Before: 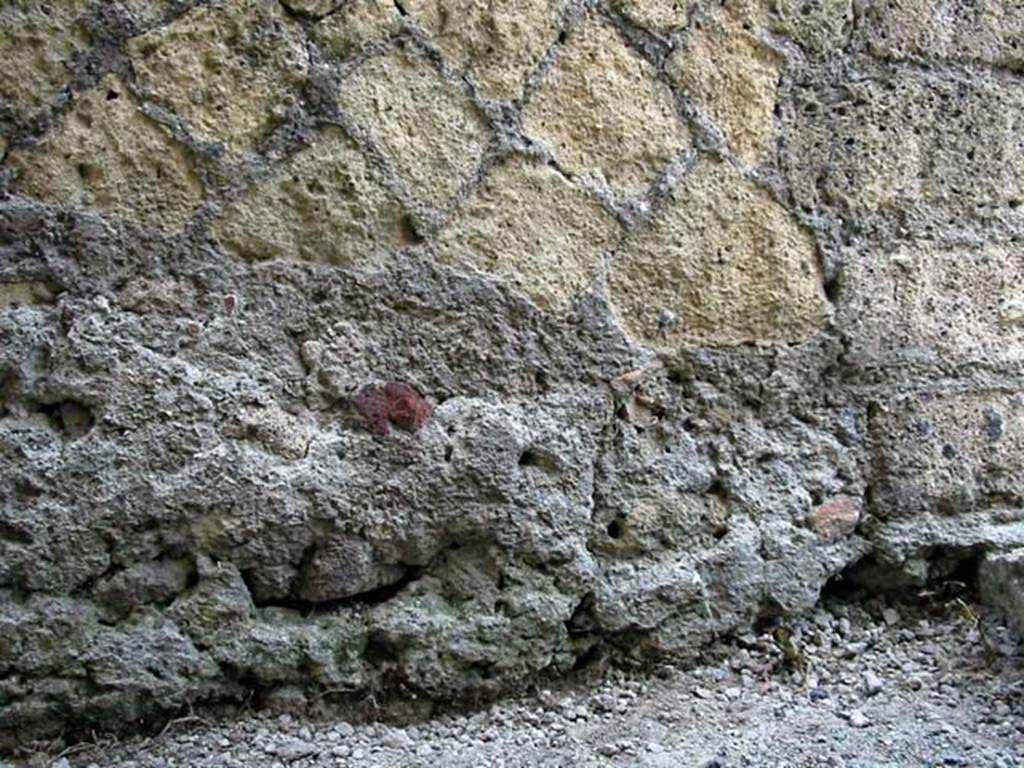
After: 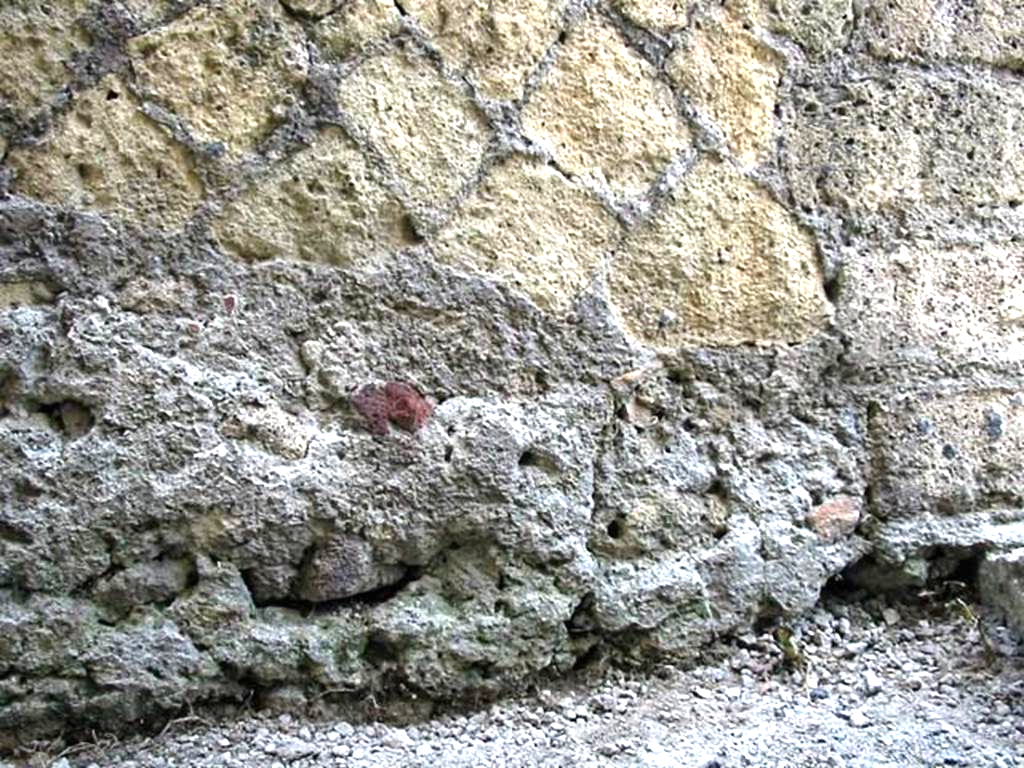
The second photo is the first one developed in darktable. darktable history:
exposure: black level correction 0, exposure 0.837 EV, compensate highlight preservation false
